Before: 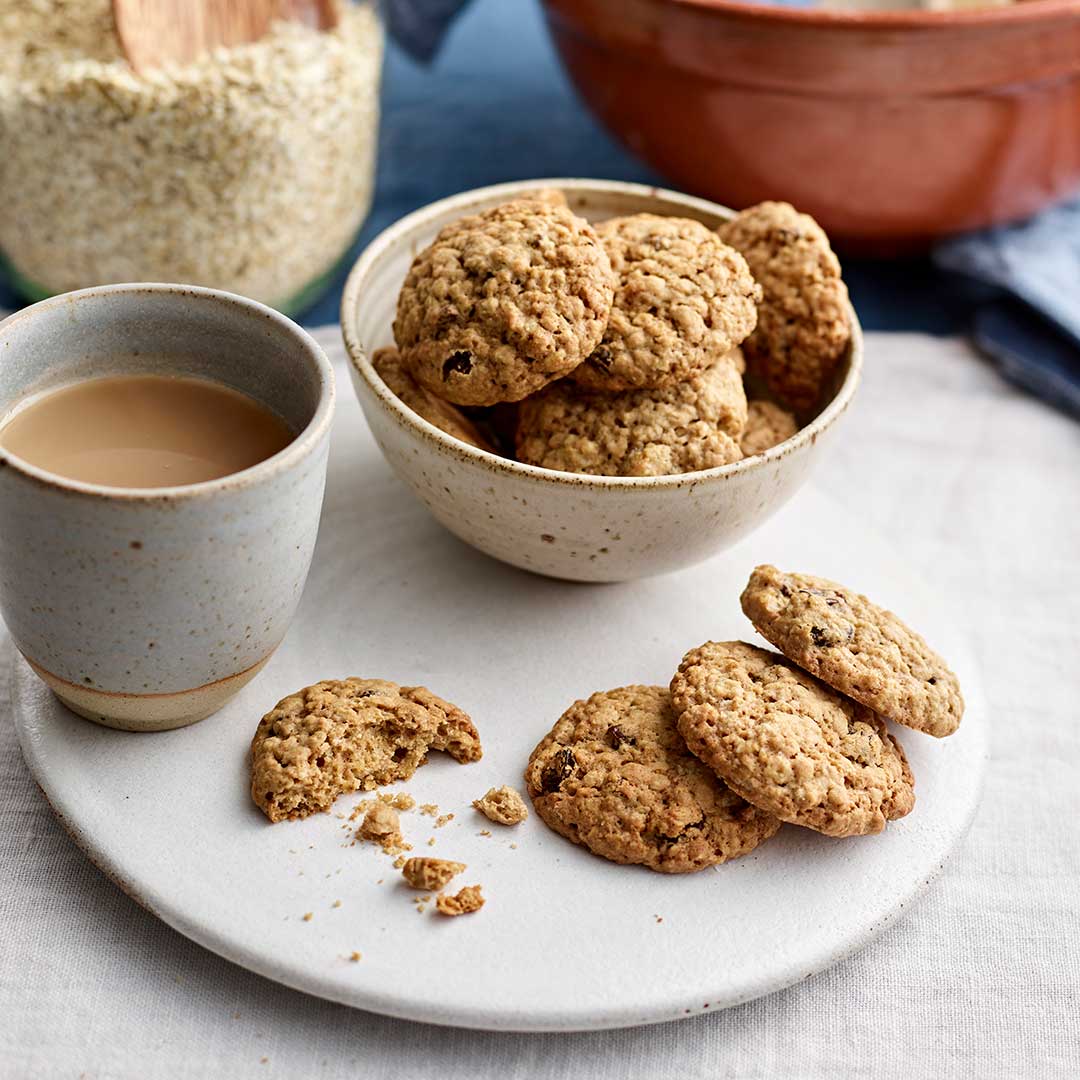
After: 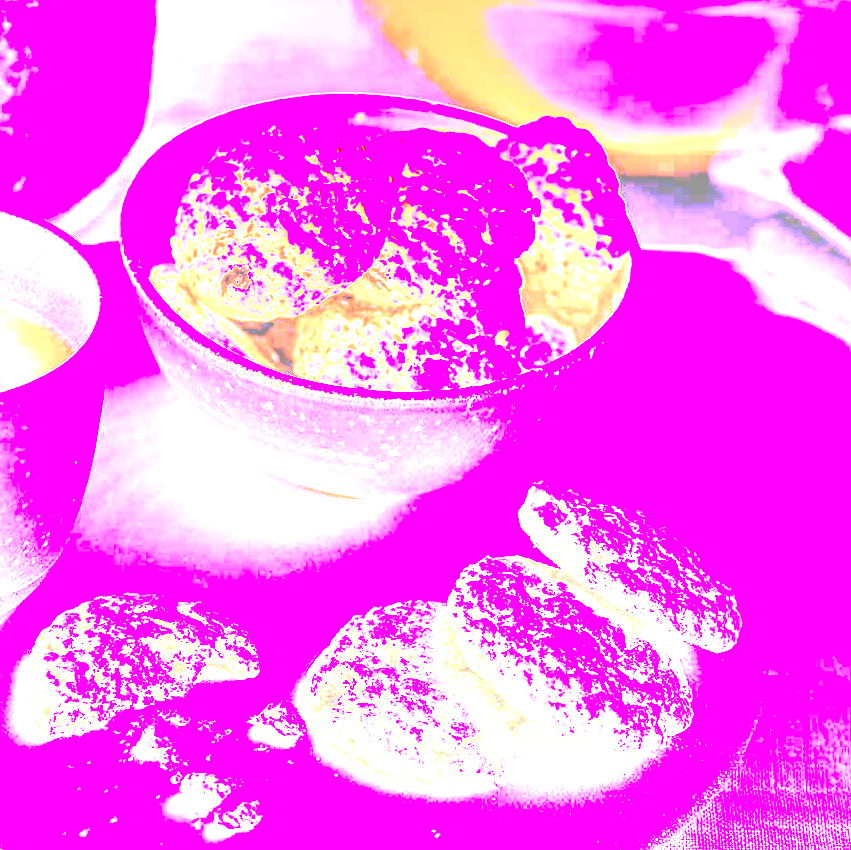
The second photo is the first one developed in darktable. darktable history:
crop and rotate: left 20.74%, top 7.912%, right 0.375%, bottom 13.378%
local contrast: detail 130%
white balance: red 8, blue 8
